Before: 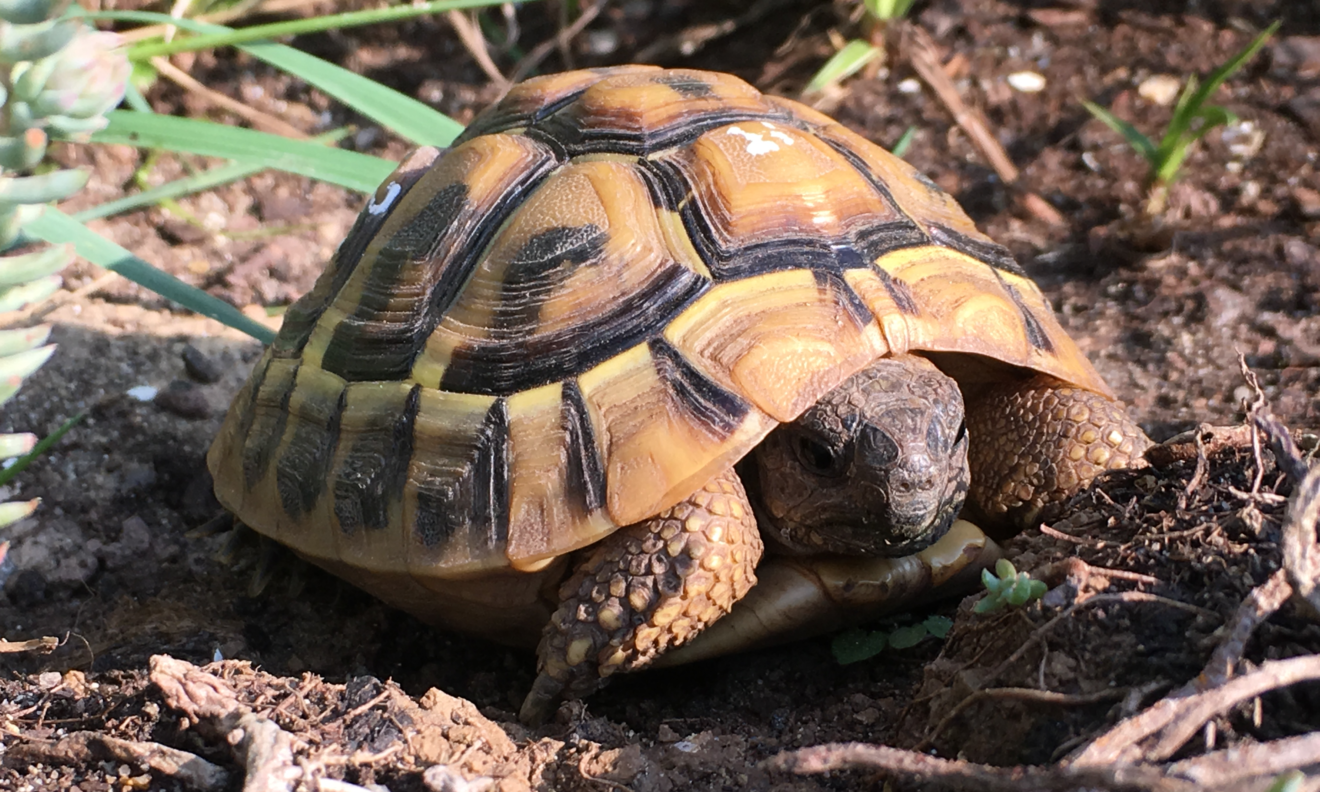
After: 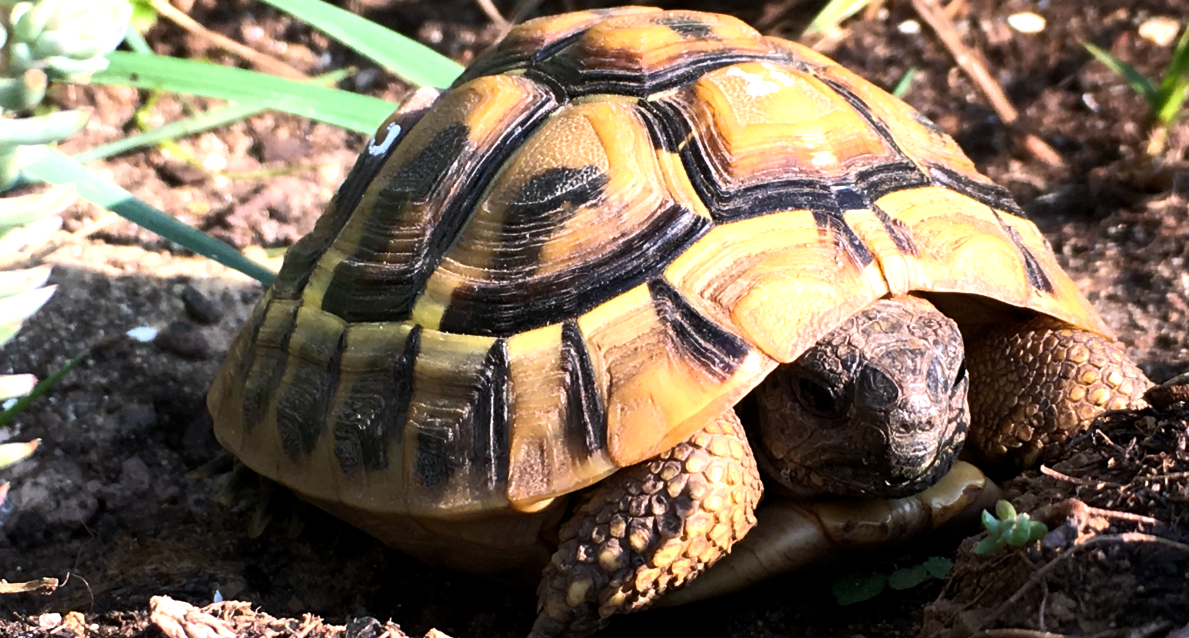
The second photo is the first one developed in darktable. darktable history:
crop: top 7.464%, right 9.896%, bottom 11.972%
color balance rgb: global offset › luminance -0.511%, perceptual saturation grading › global saturation 10.484%, perceptual brilliance grading › highlights 3.27%, perceptual brilliance grading › mid-tones -18.728%, perceptual brilliance grading › shadows -42.07%, global vibrance 20%
exposure: exposure 0.605 EV, compensate exposure bias true, compensate highlight preservation false
